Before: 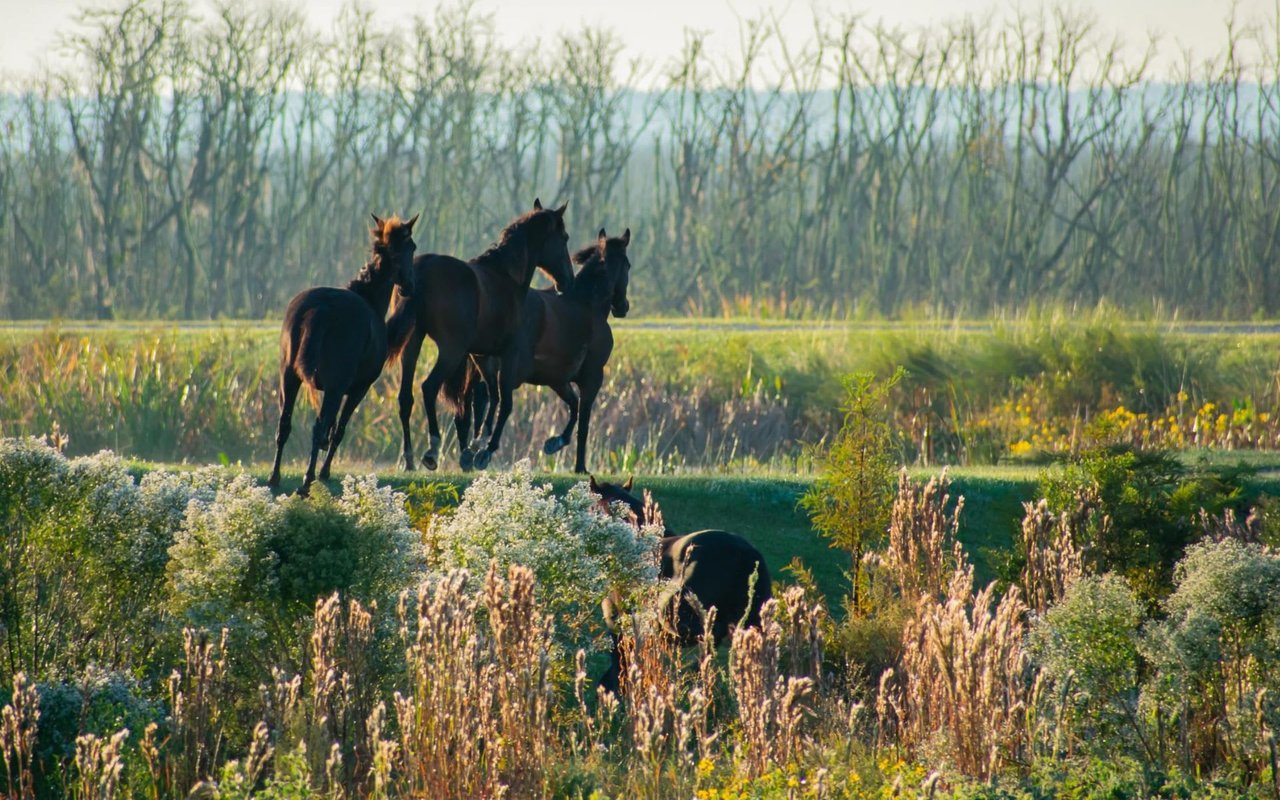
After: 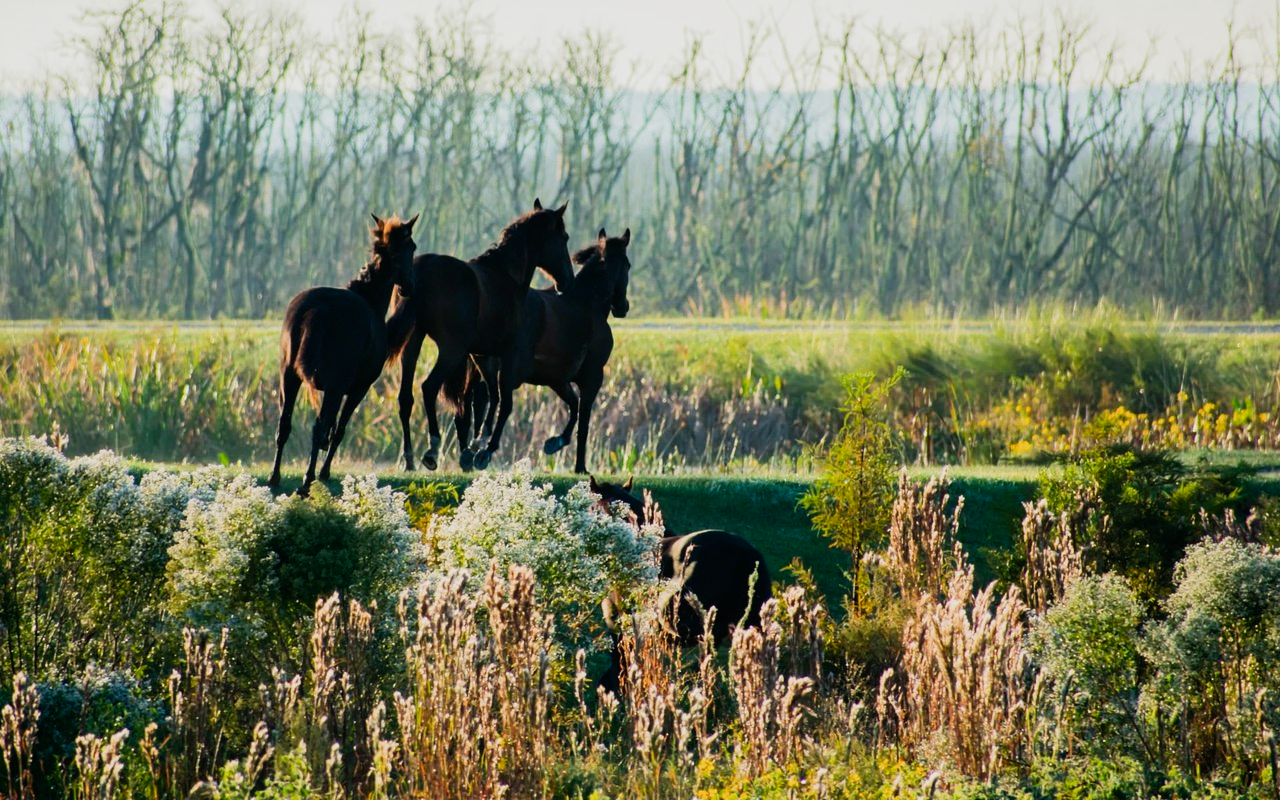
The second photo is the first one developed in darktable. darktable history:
sigmoid: on, module defaults
tone equalizer: -8 EV -0.417 EV, -7 EV -0.389 EV, -6 EV -0.333 EV, -5 EV -0.222 EV, -3 EV 0.222 EV, -2 EV 0.333 EV, -1 EV 0.389 EV, +0 EV 0.417 EV, edges refinement/feathering 500, mask exposure compensation -1.57 EV, preserve details no
